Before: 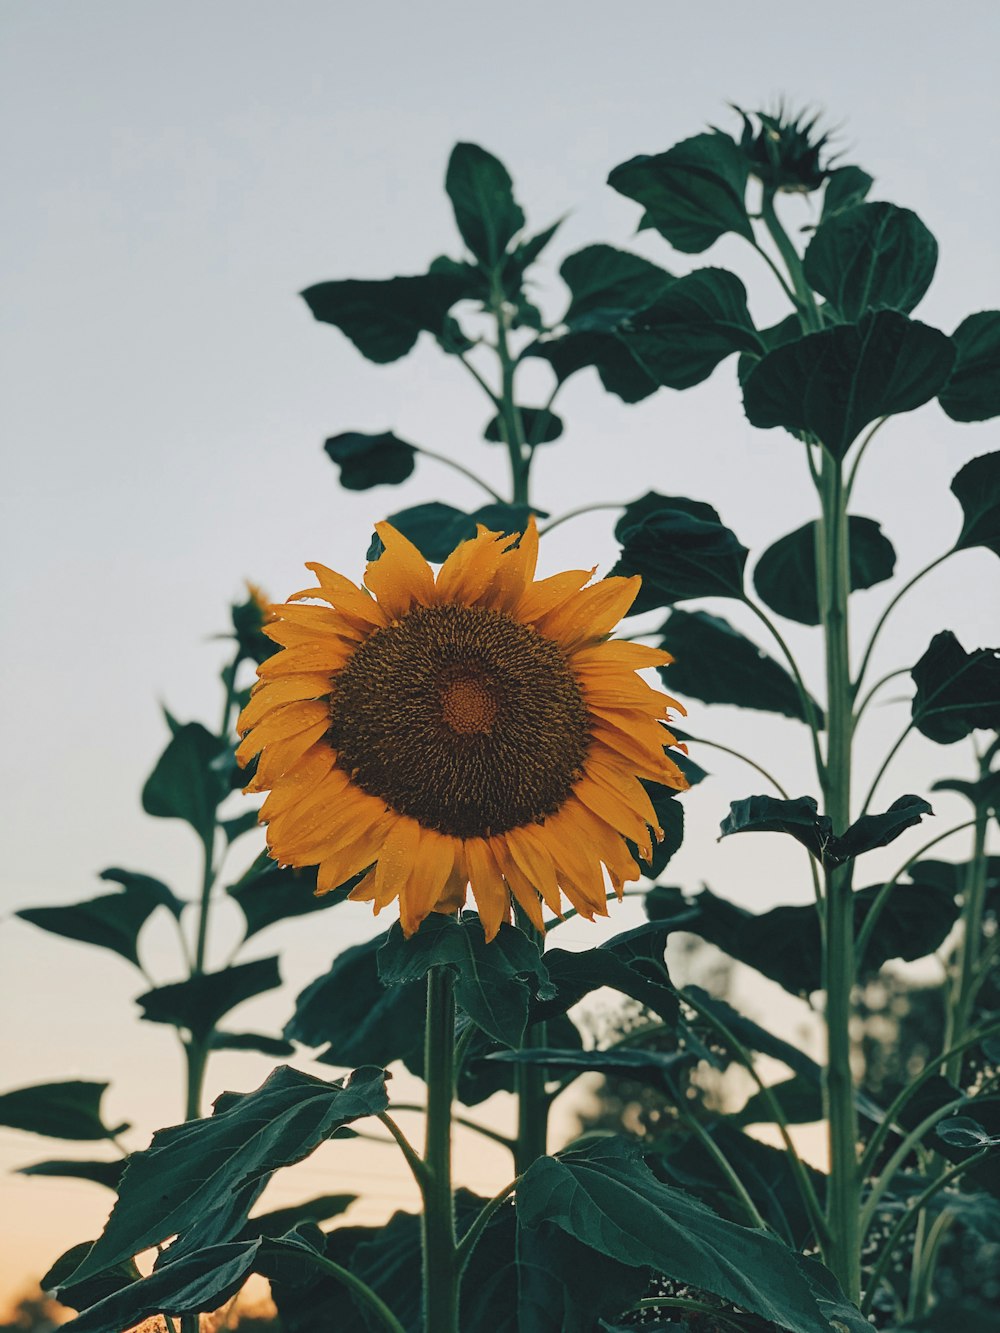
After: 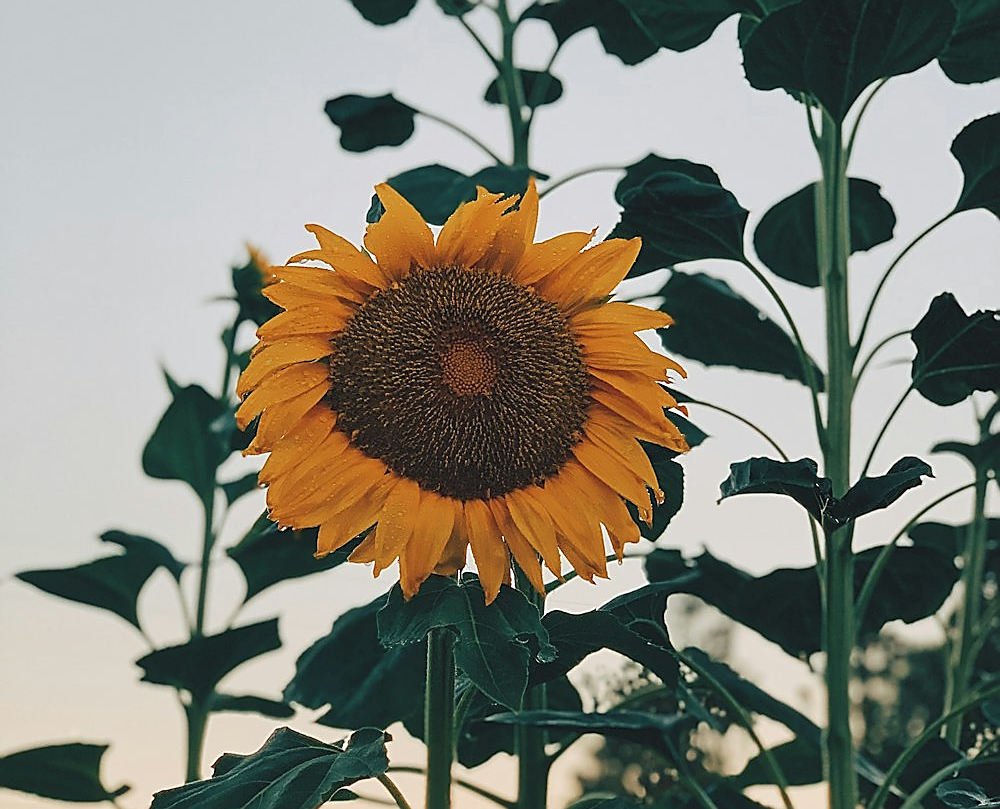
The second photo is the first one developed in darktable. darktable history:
sharpen: radius 1.4, amount 1.25, threshold 0.7
crop and rotate: top 25.357%, bottom 13.942%
